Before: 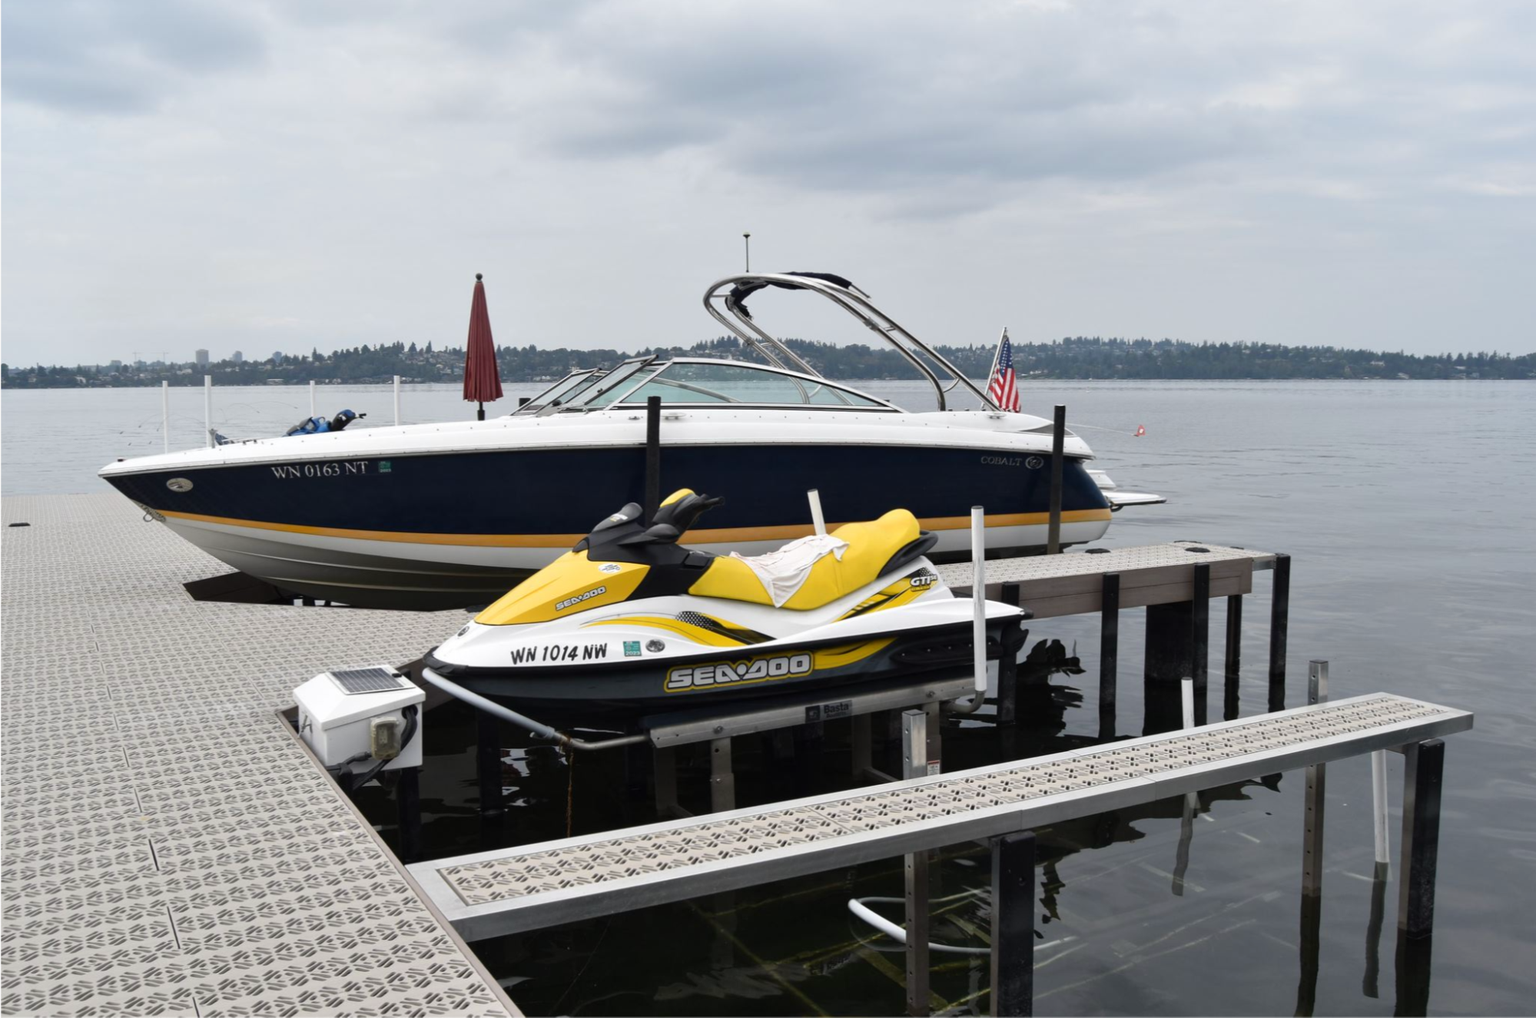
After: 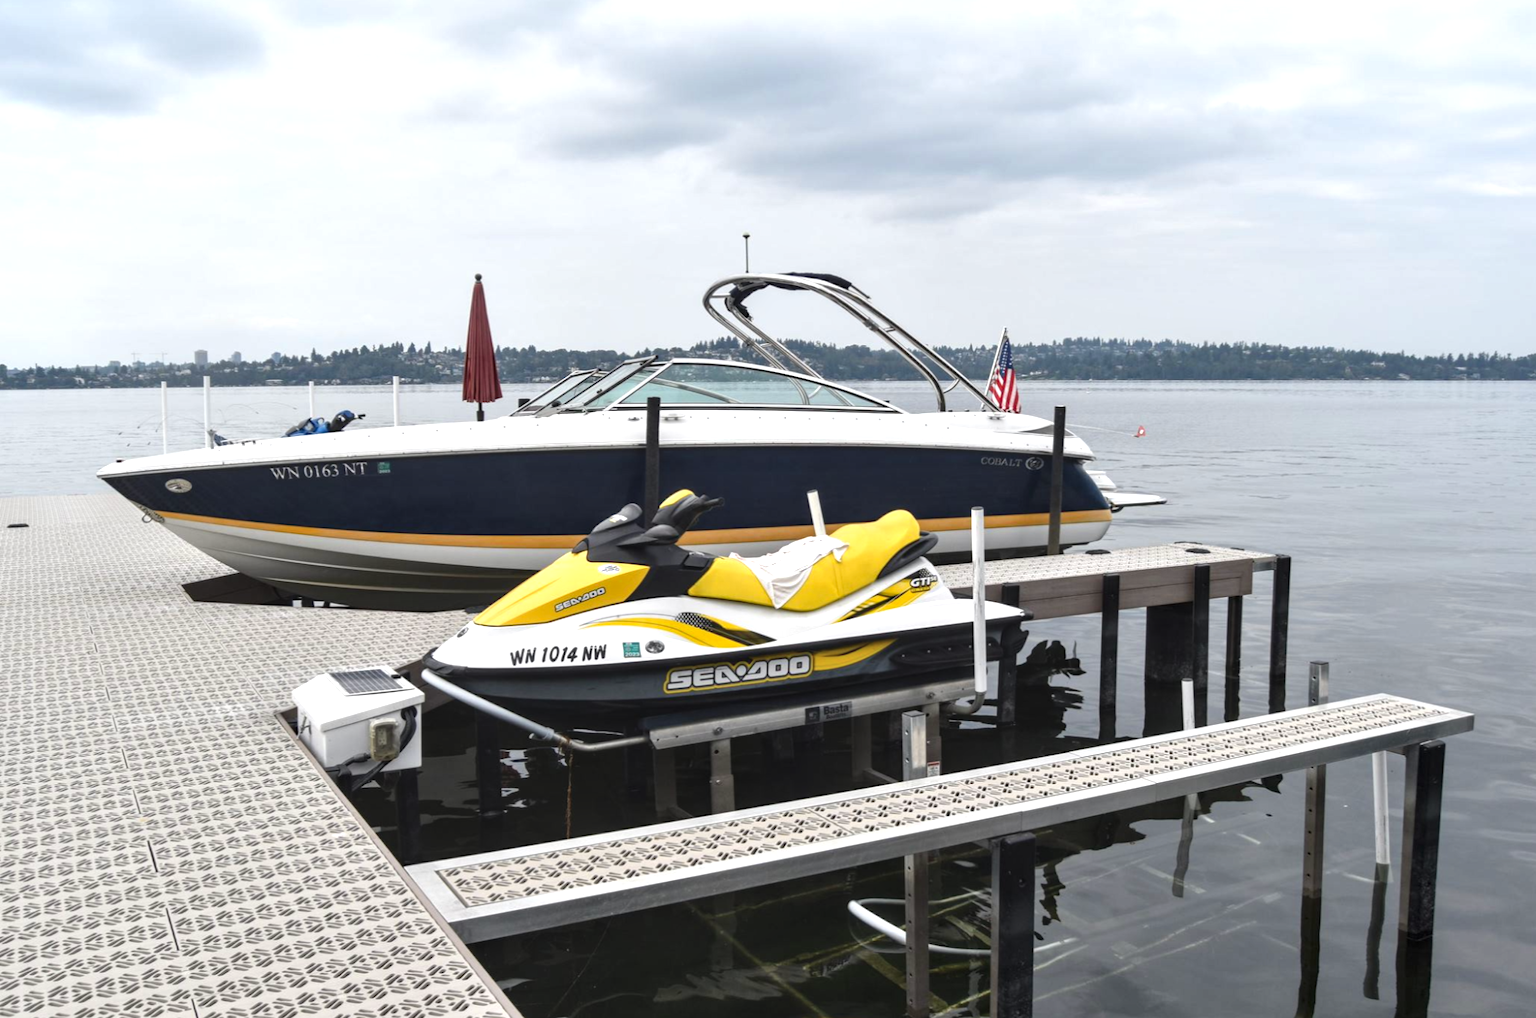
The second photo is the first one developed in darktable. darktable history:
crop: left 0.108%
local contrast: detail 130%
exposure: black level correction -0.002, exposure 0.536 EV, compensate highlight preservation false
